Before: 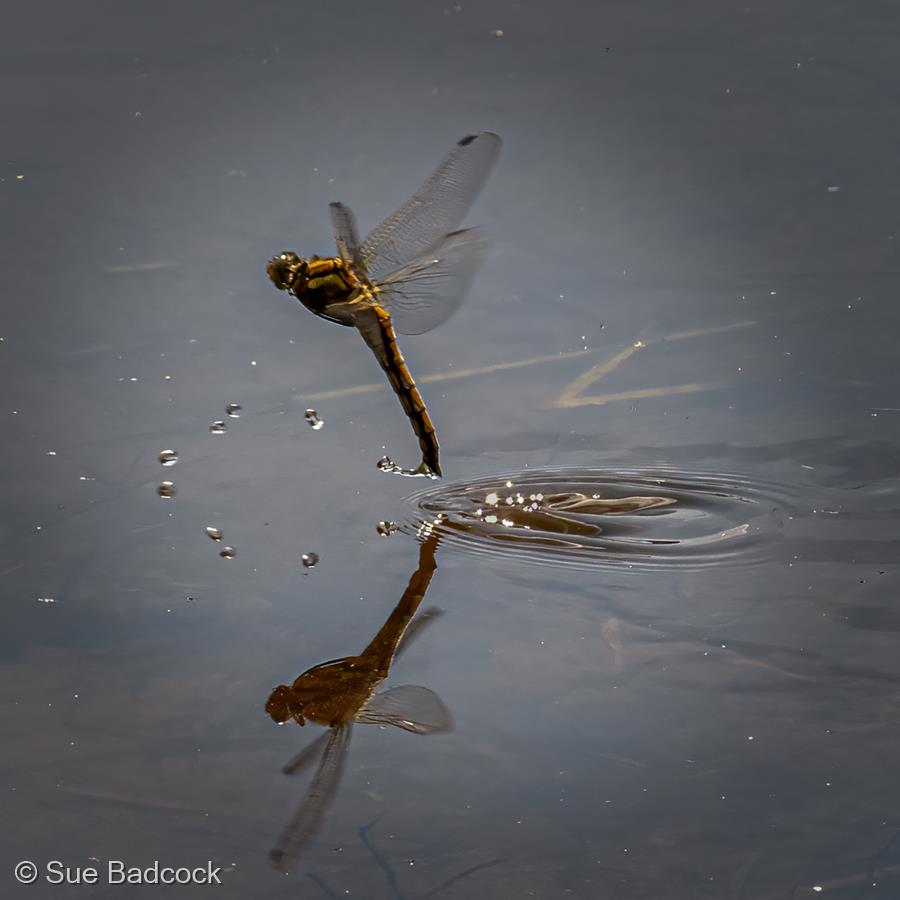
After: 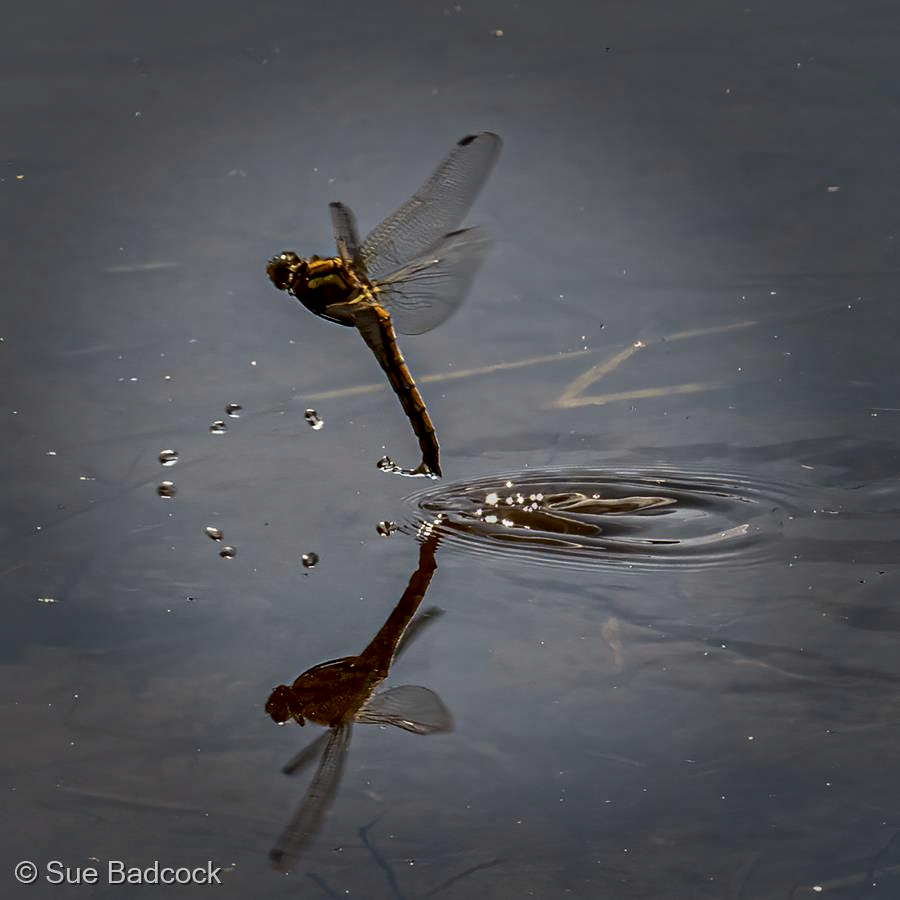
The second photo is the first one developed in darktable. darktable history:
local contrast: mode bilateral grid, contrast 25, coarseness 48, detail 152%, midtone range 0.2
exposure: exposure -0.36 EV, compensate highlight preservation false
